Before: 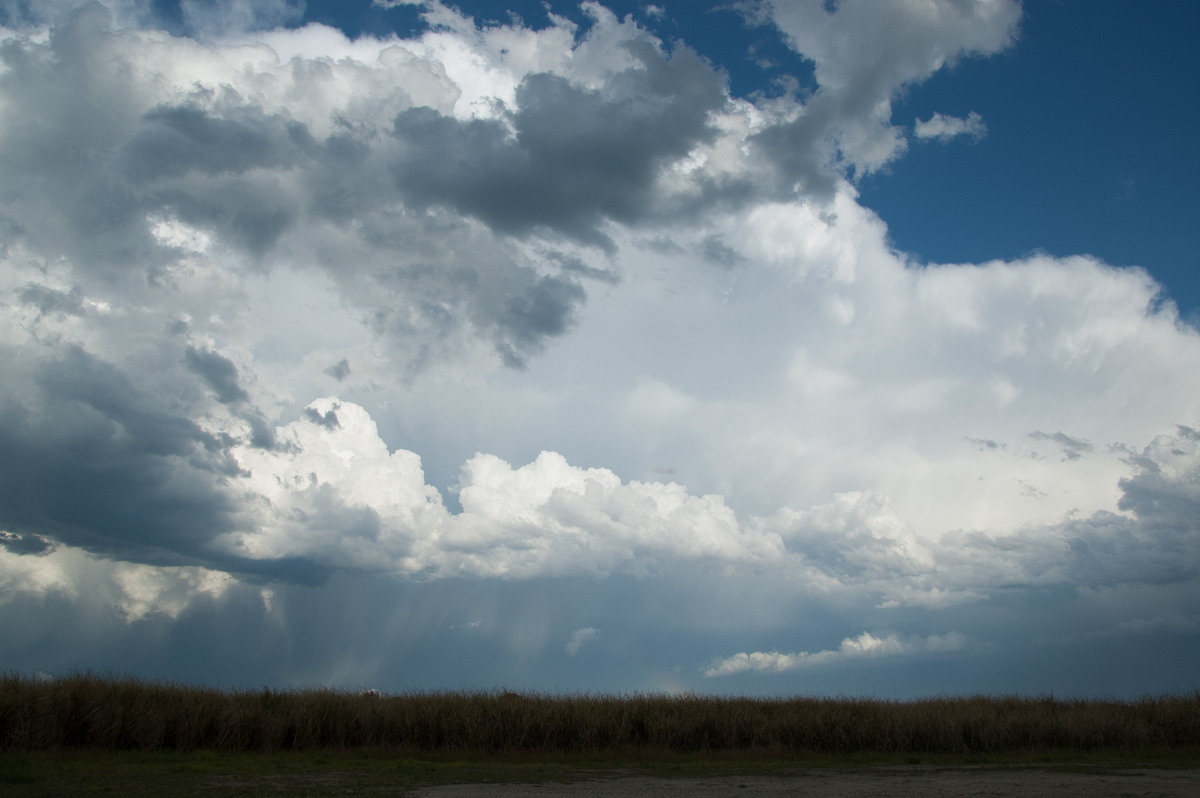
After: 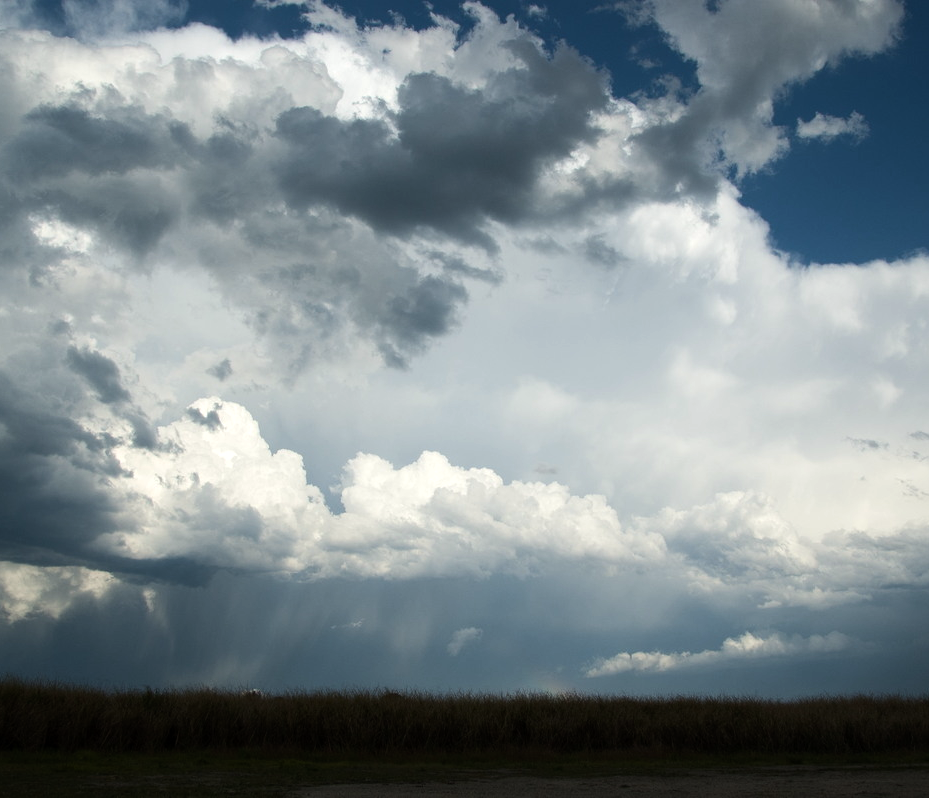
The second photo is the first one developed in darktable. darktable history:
crop: left 9.88%, right 12.664%
color correction: highlights b* 3
exposure: exposure -0.36 EV, compensate highlight preservation false
tone equalizer: -8 EV -0.75 EV, -7 EV -0.7 EV, -6 EV -0.6 EV, -5 EV -0.4 EV, -3 EV 0.4 EV, -2 EV 0.6 EV, -1 EV 0.7 EV, +0 EV 0.75 EV, edges refinement/feathering 500, mask exposure compensation -1.57 EV, preserve details no
